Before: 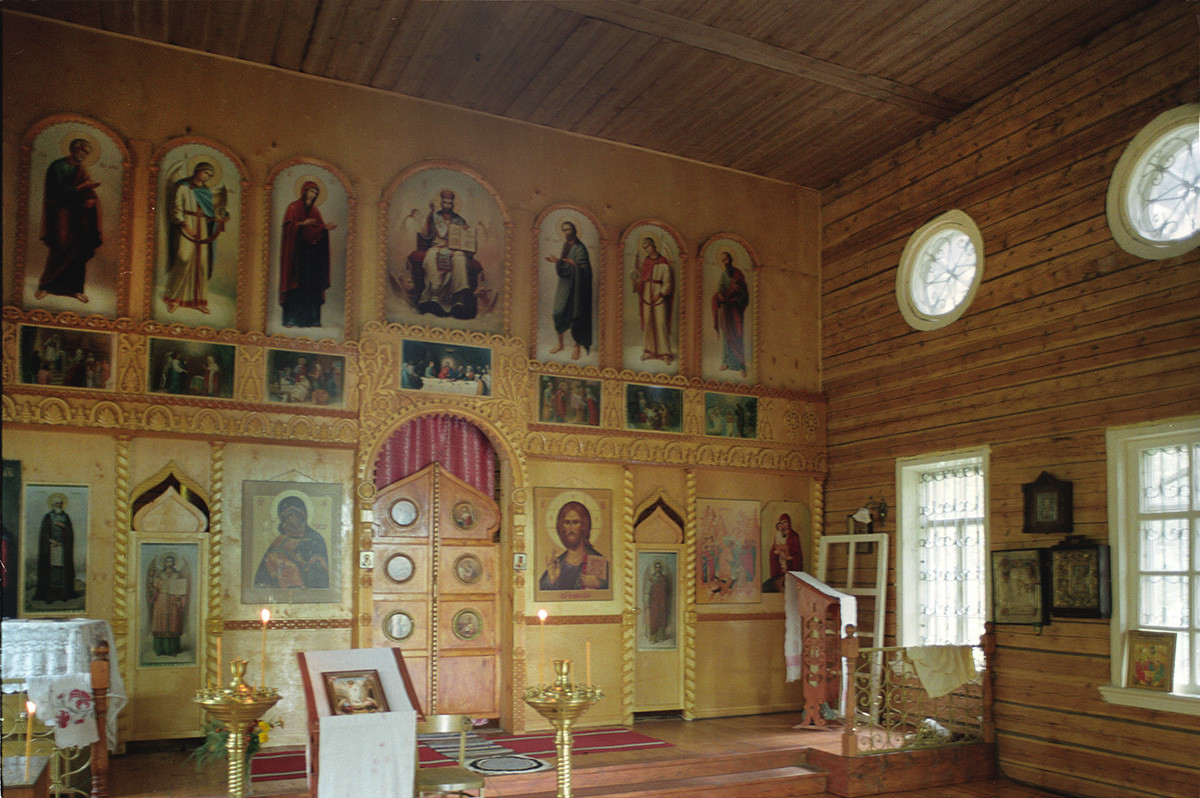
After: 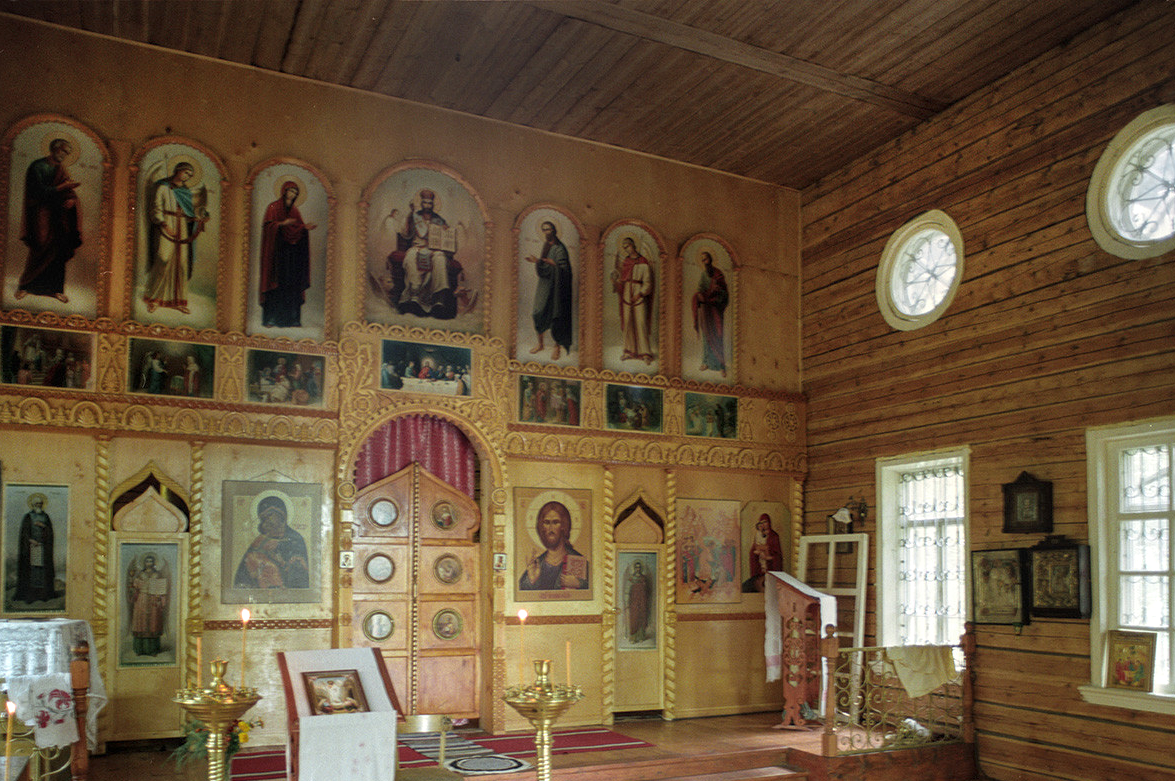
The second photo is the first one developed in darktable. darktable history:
crop: left 1.743%, right 0.268%, bottom 2.011%
local contrast: on, module defaults
